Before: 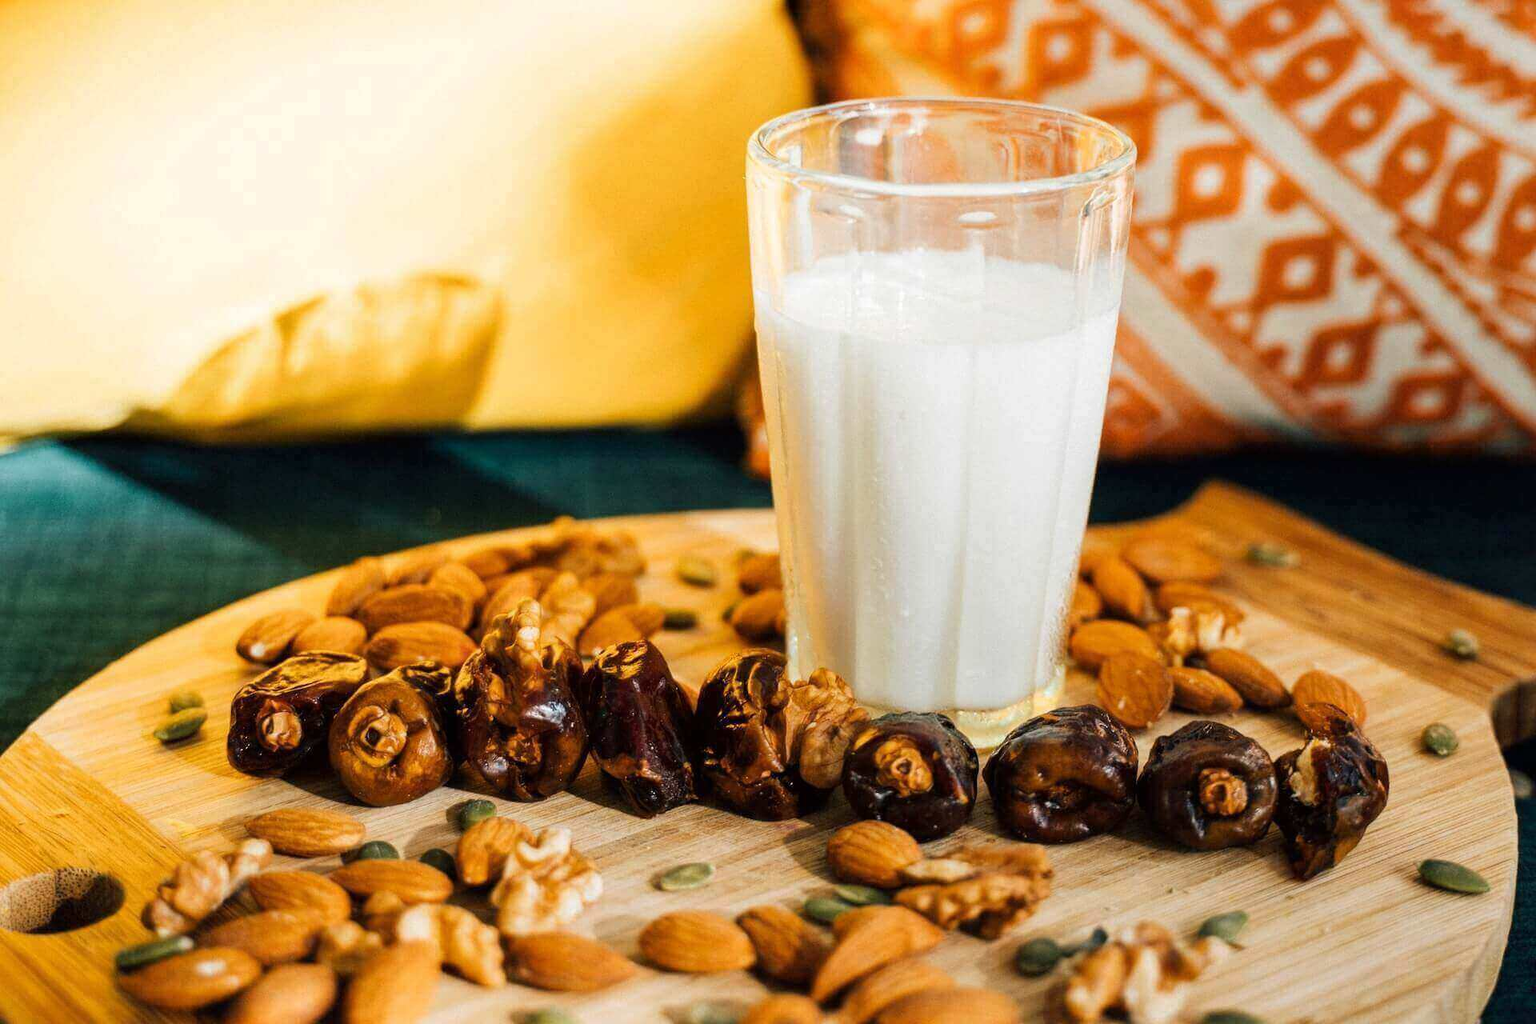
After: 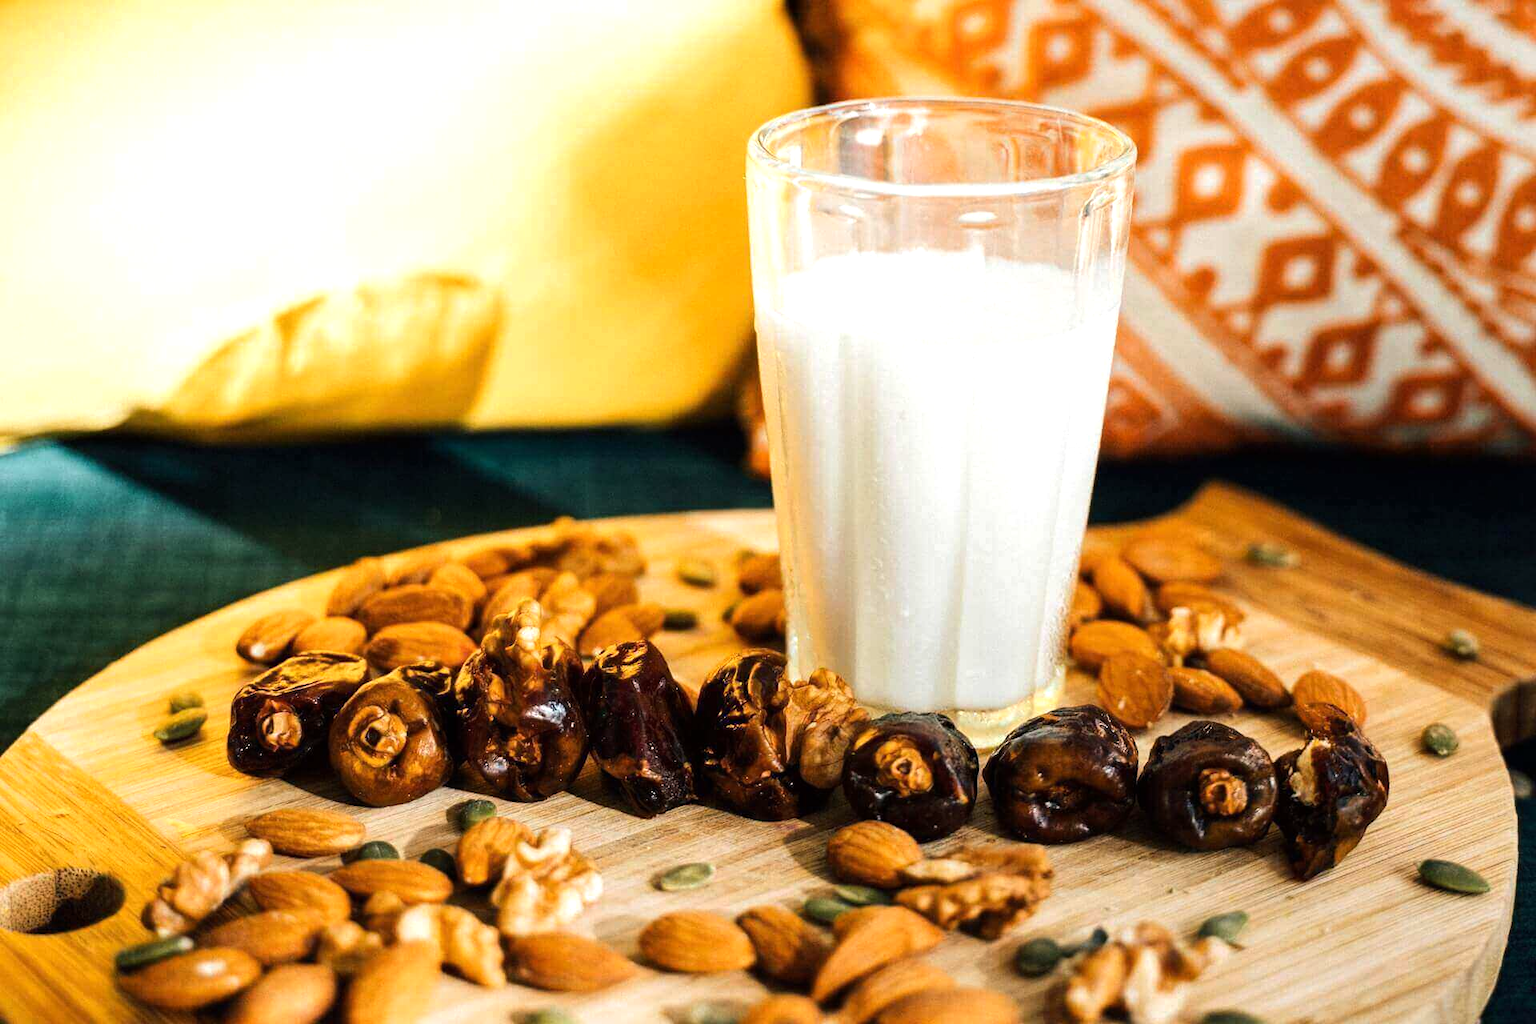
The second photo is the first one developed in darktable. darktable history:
tone equalizer: -8 EV -0.404 EV, -7 EV -0.397 EV, -6 EV -0.356 EV, -5 EV -0.226 EV, -3 EV 0.19 EV, -2 EV 0.321 EV, -1 EV 0.378 EV, +0 EV 0.435 EV, edges refinement/feathering 500, mask exposure compensation -1.57 EV, preserve details no
